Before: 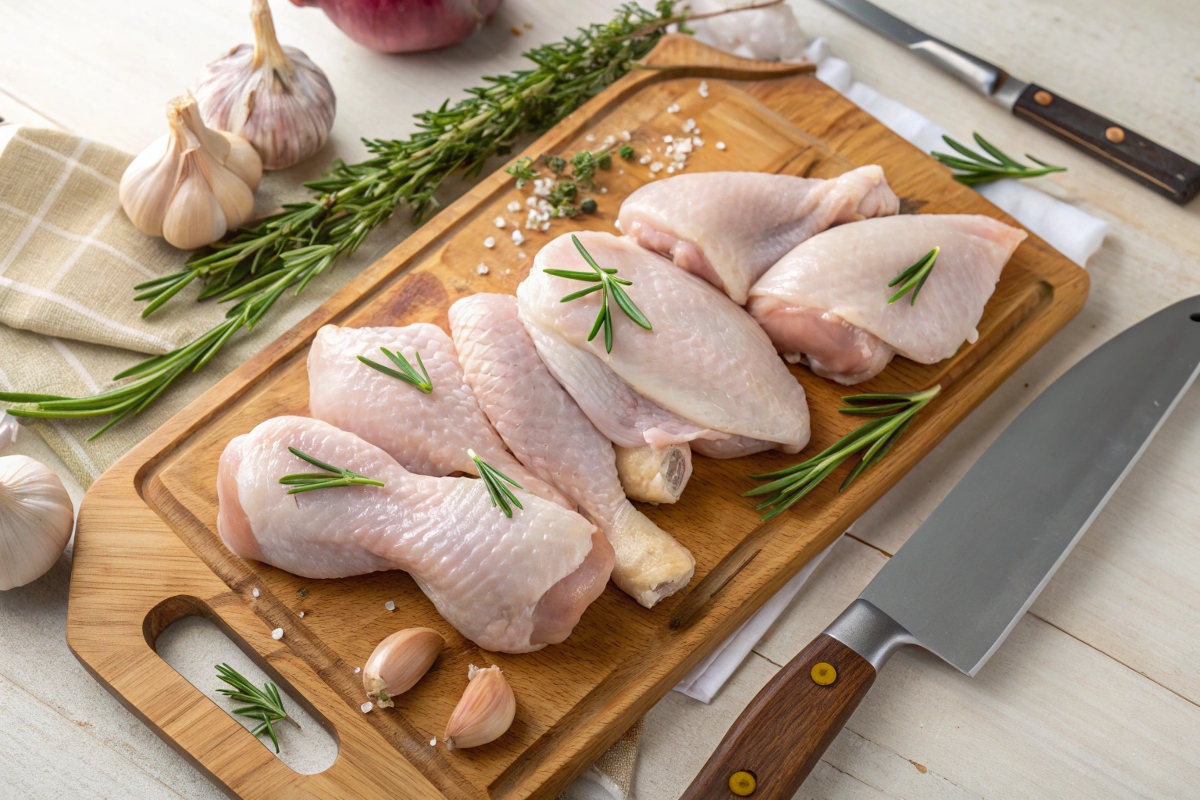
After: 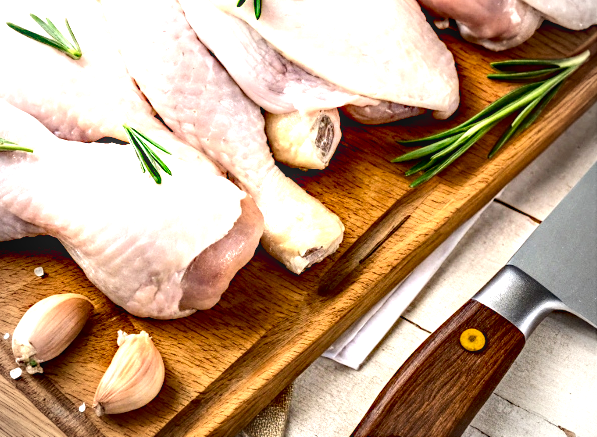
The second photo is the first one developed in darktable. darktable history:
crop: left 29.286%, top 41.782%, right 20.892%, bottom 3.474%
local contrast: on, module defaults
contrast brightness saturation: contrast 0.07, brightness -0.128, saturation 0.059
exposure: black level correction 0, exposure 0.951 EV, compensate exposure bias true, compensate highlight preservation false
tone equalizer: edges refinement/feathering 500, mask exposure compensation -1.57 EV, preserve details no
base curve: curves: ch0 [(0, 0.02) (0.083, 0.036) (1, 1)], fusion 1
vignetting: on, module defaults
